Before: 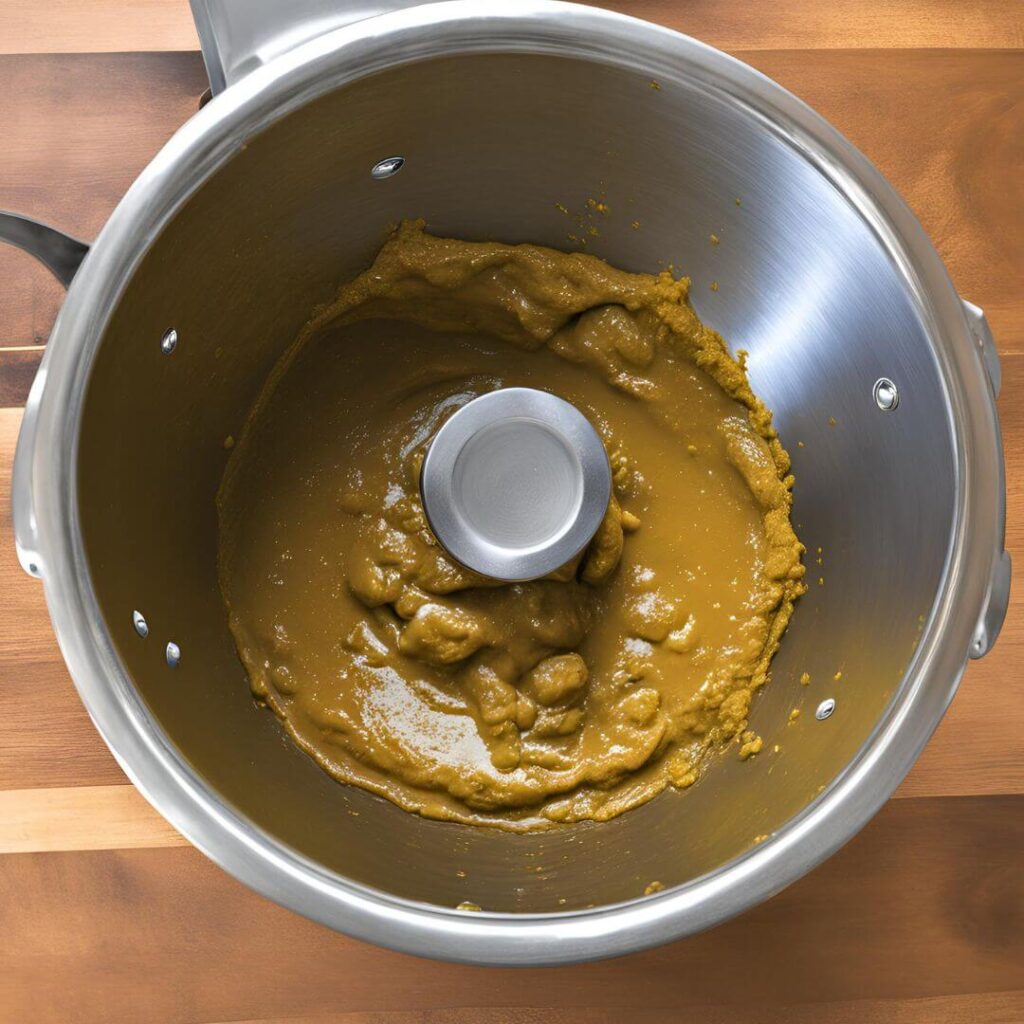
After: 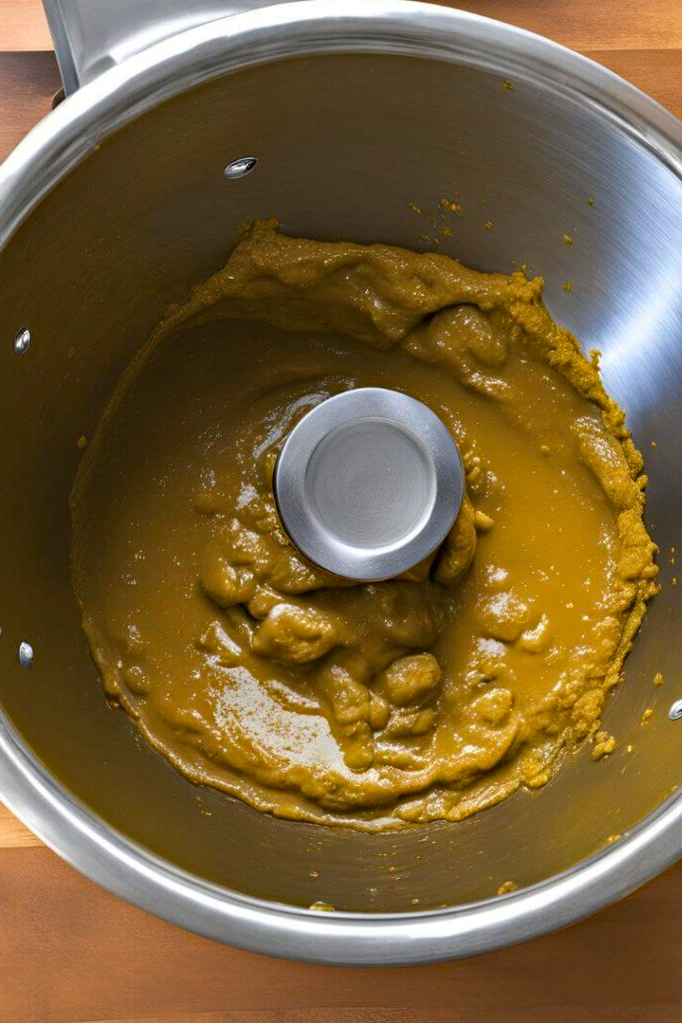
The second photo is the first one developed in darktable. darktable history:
contrast brightness saturation: contrast 0.04, saturation 0.07
crop and rotate: left 14.385%, right 18.948%
haze removal: strength 0.29, distance 0.25, compatibility mode true, adaptive false
